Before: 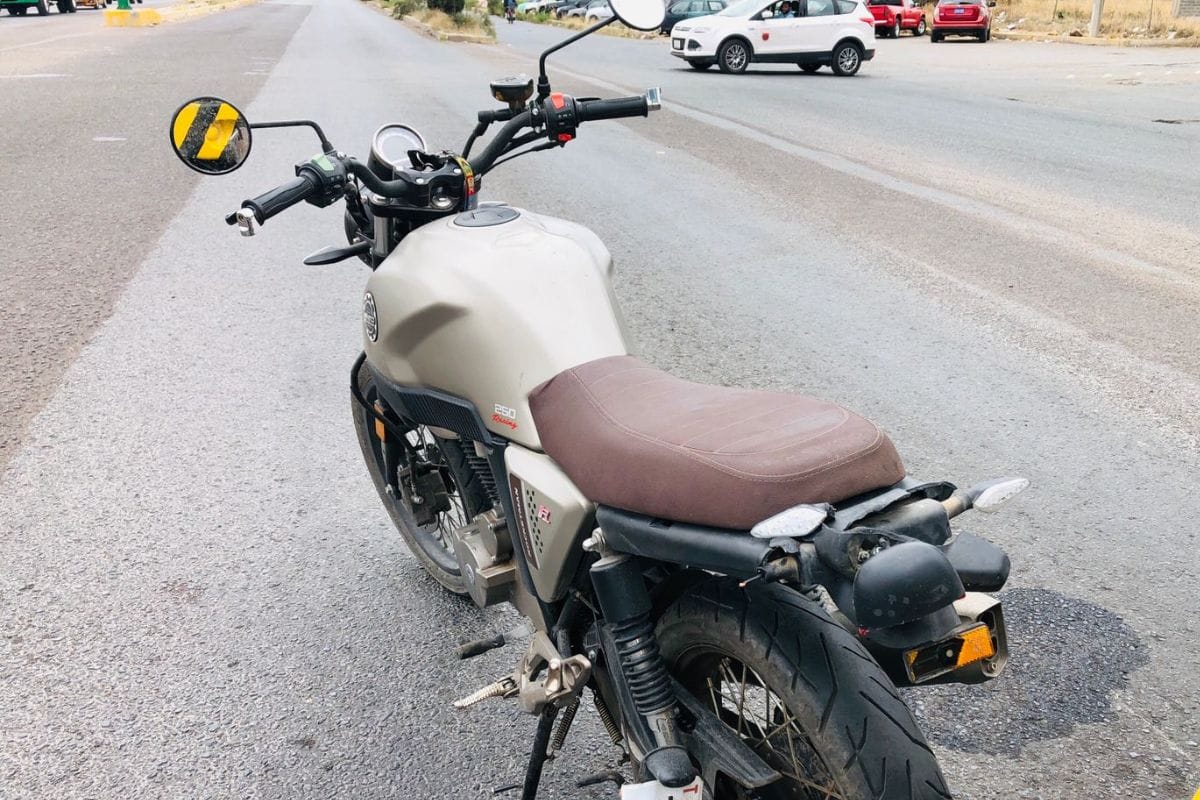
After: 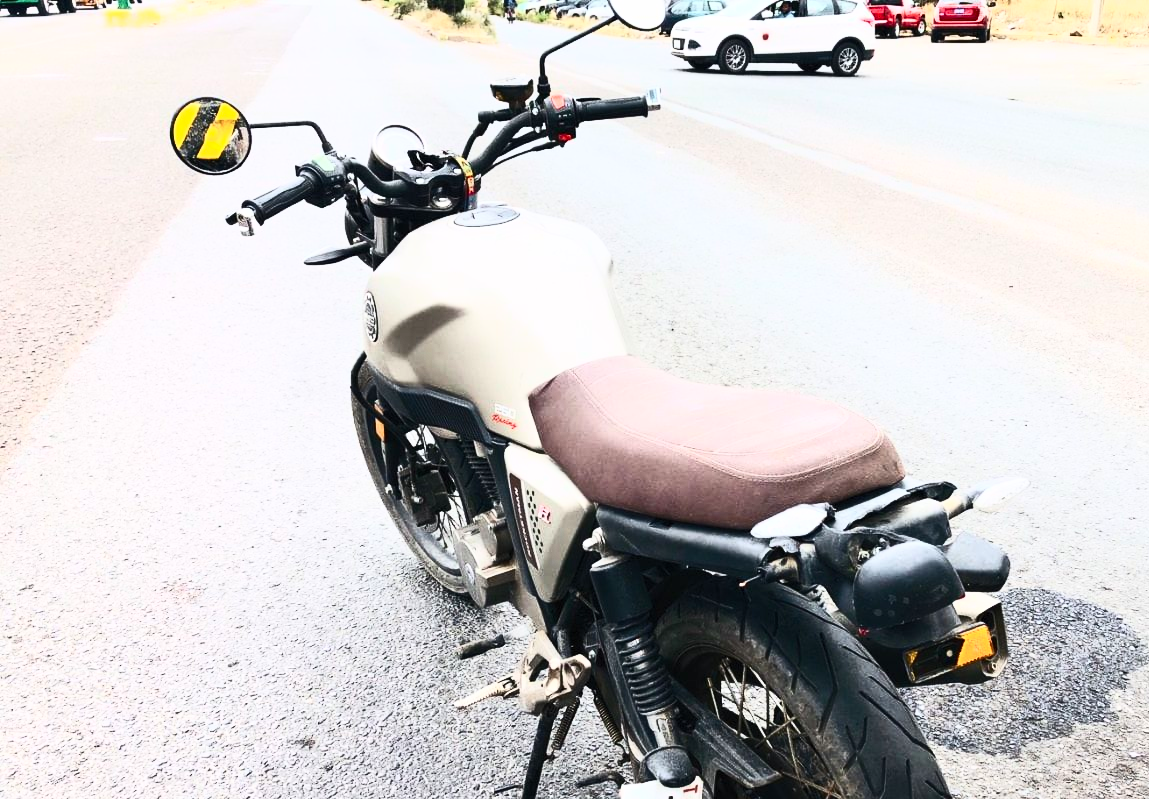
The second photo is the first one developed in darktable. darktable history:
crop: right 4.225%, bottom 0.026%
contrast brightness saturation: contrast 0.634, brightness 0.344, saturation 0.143
